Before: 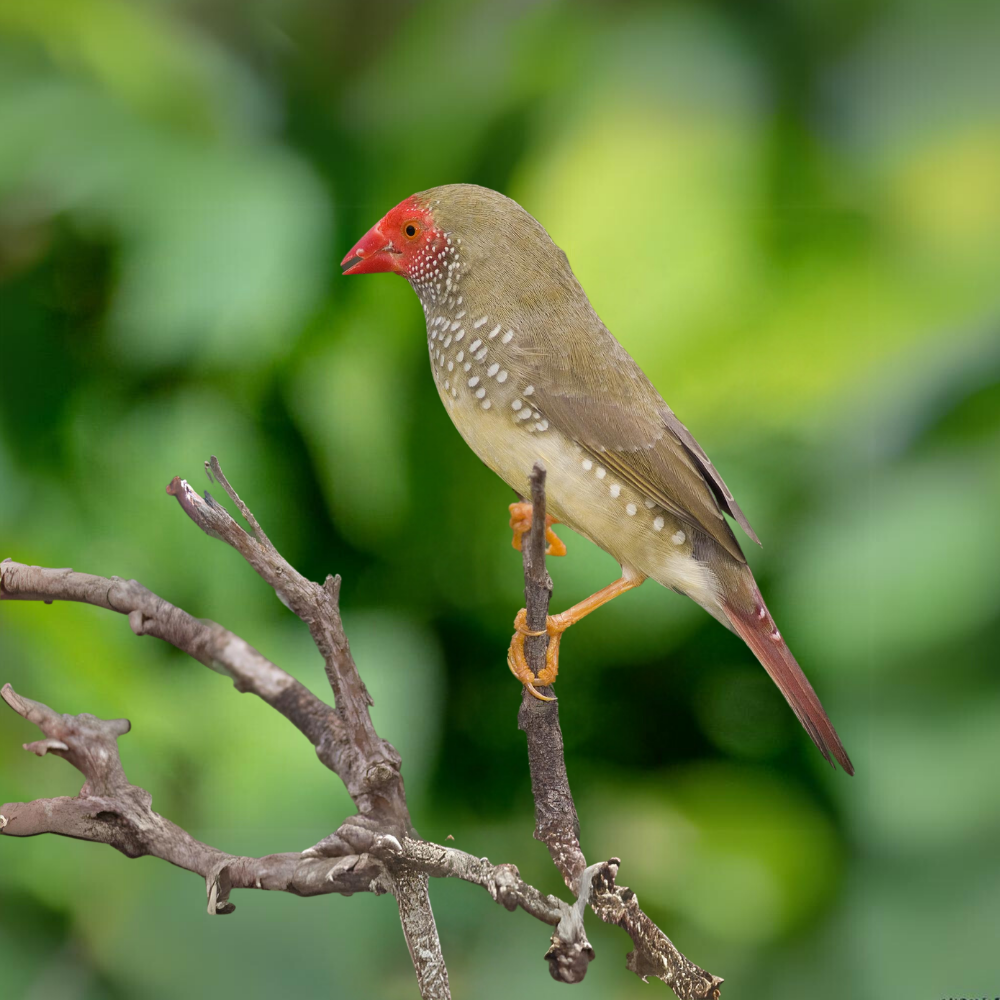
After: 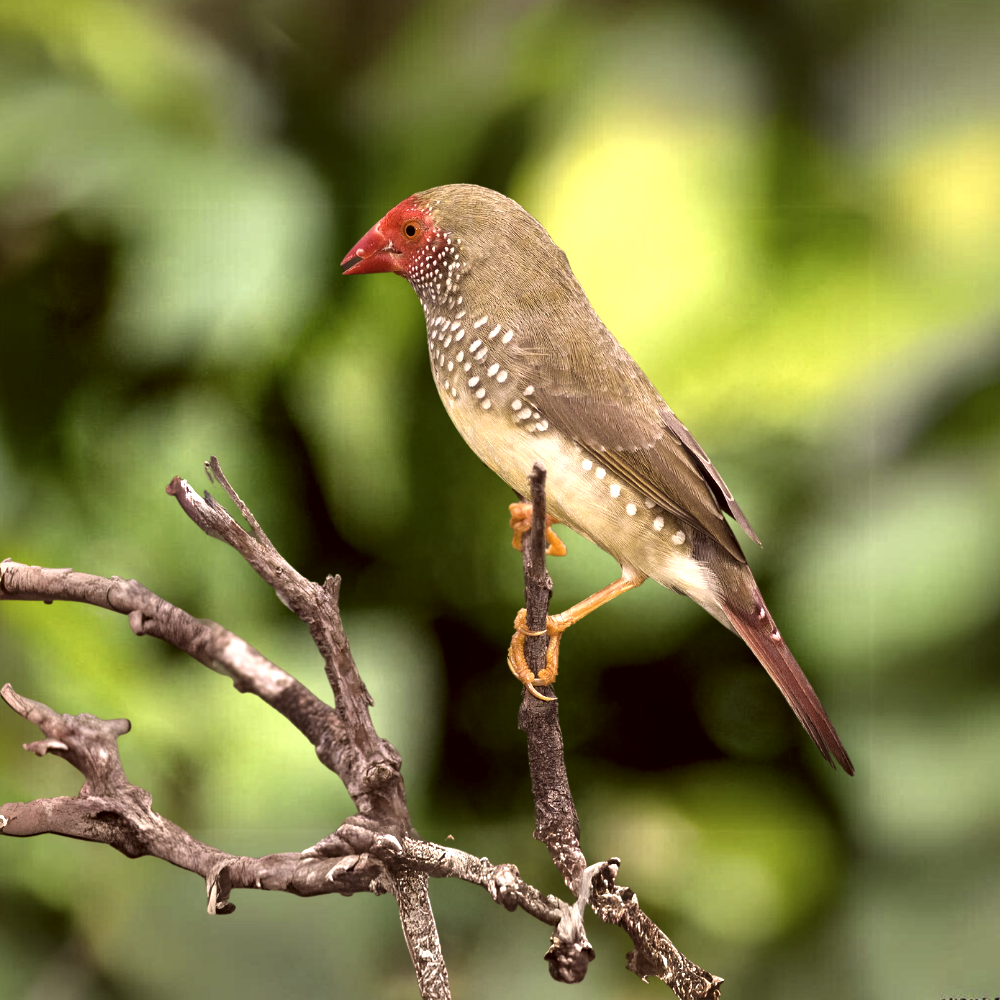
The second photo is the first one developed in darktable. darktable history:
local contrast: highlights 100%, shadows 100%, detail 120%, midtone range 0.2
levels: levels [0.044, 0.475, 0.791]
color correction: highlights a* 10.21, highlights b* 9.79, shadows a* 8.61, shadows b* 7.88, saturation 0.8
